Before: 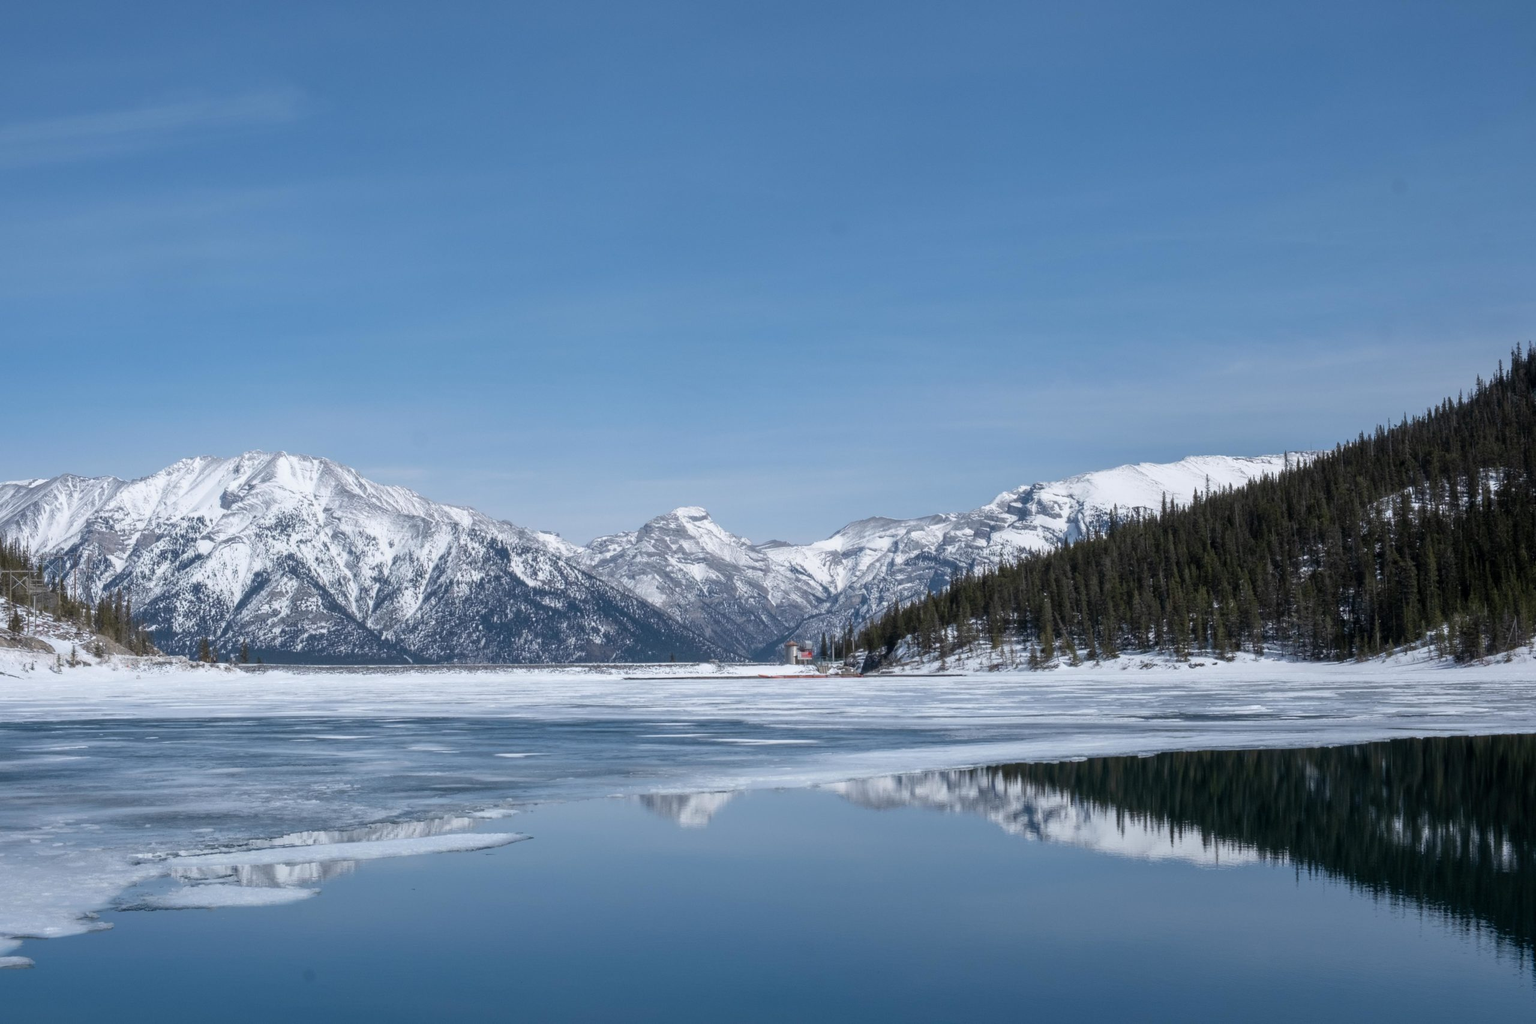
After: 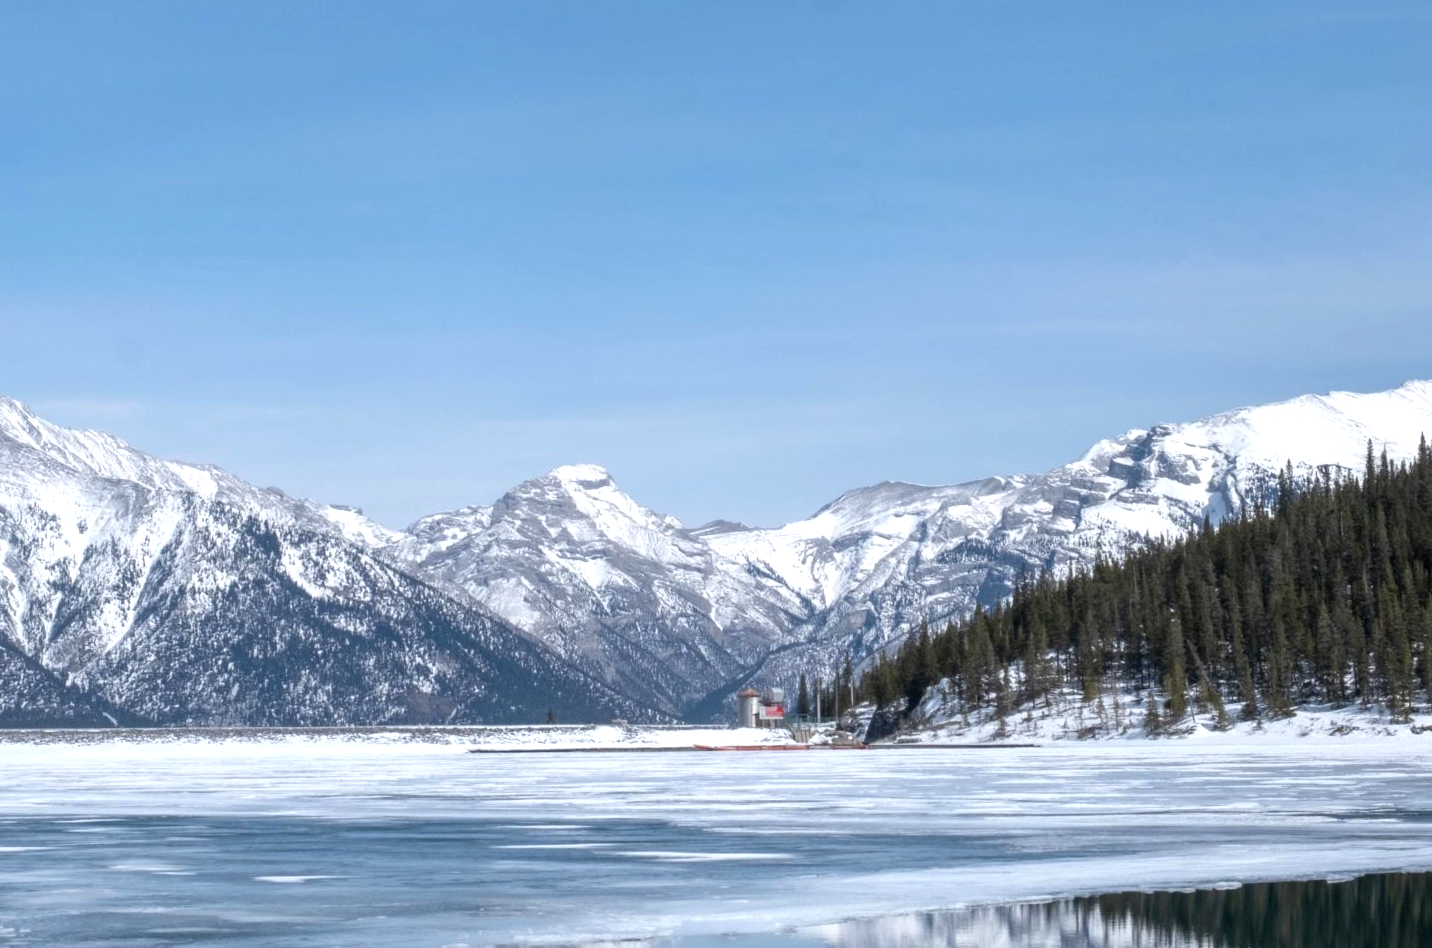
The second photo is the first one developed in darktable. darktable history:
crop and rotate: left 22.276%, top 22.262%, right 21.764%, bottom 22.171%
exposure: black level correction 0.001, exposure 0.498 EV, compensate highlight preservation false
